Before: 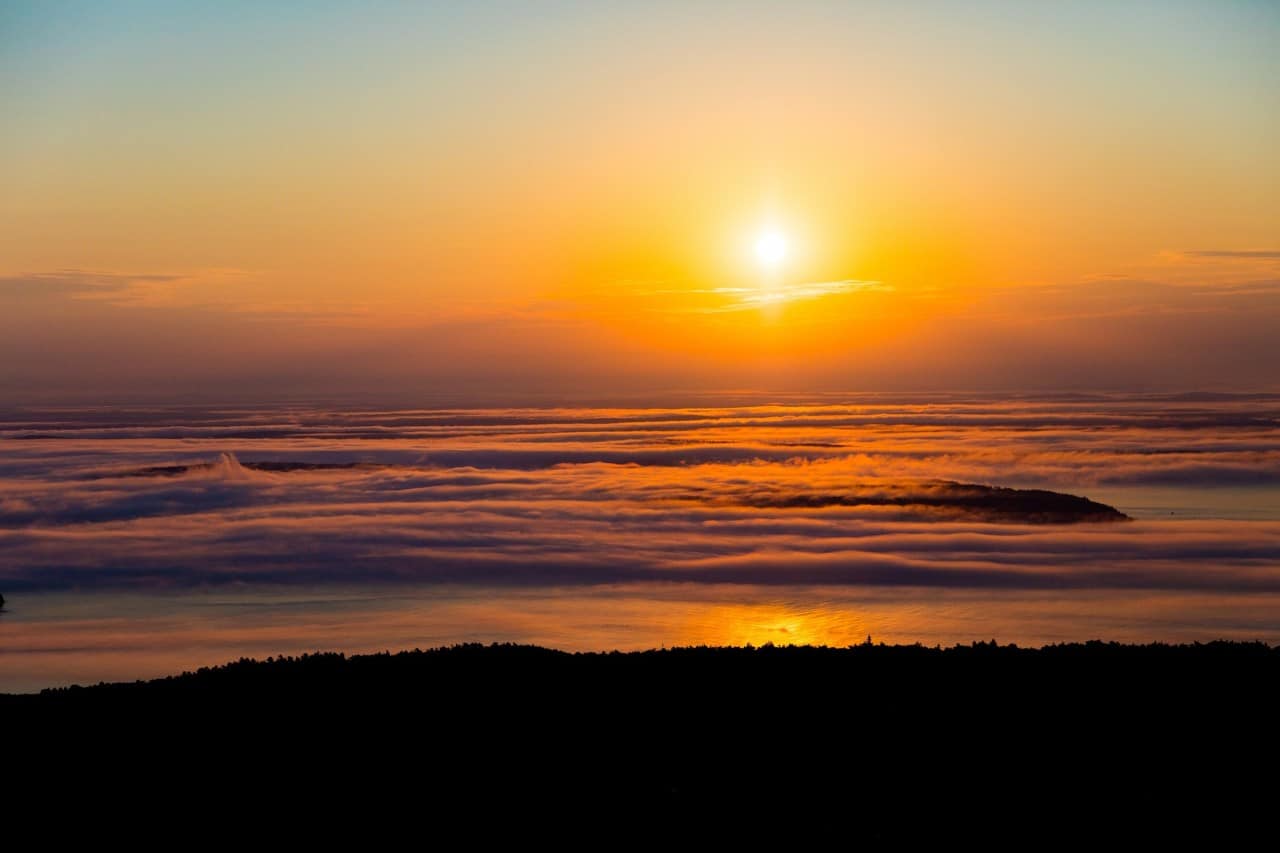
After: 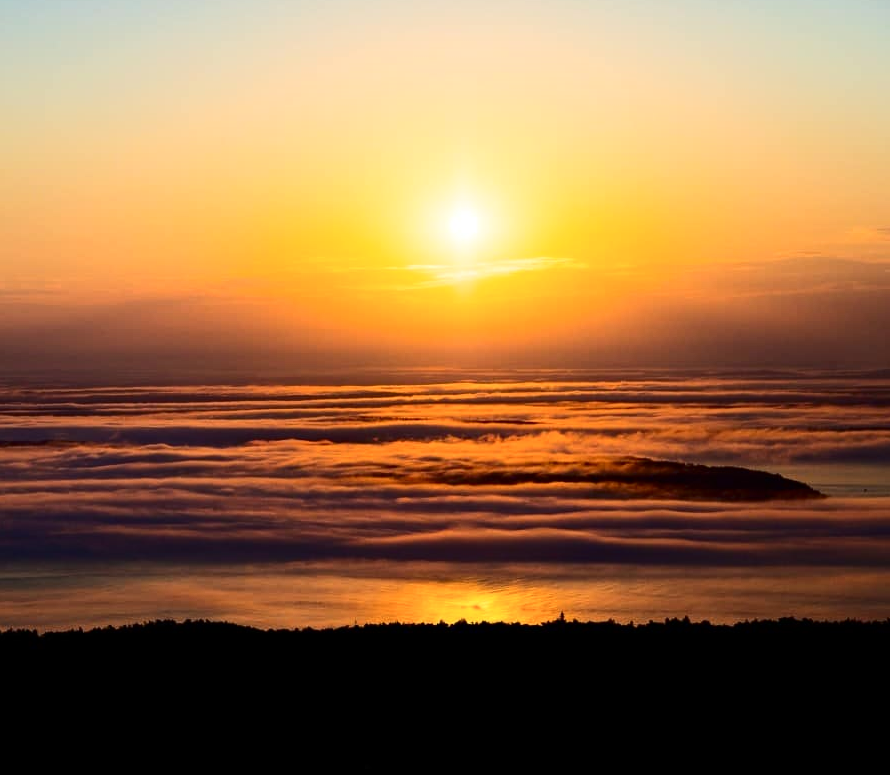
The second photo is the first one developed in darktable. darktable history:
crop and rotate: left 24.034%, top 2.838%, right 6.406%, bottom 6.299%
contrast brightness saturation: contrast 0.28
